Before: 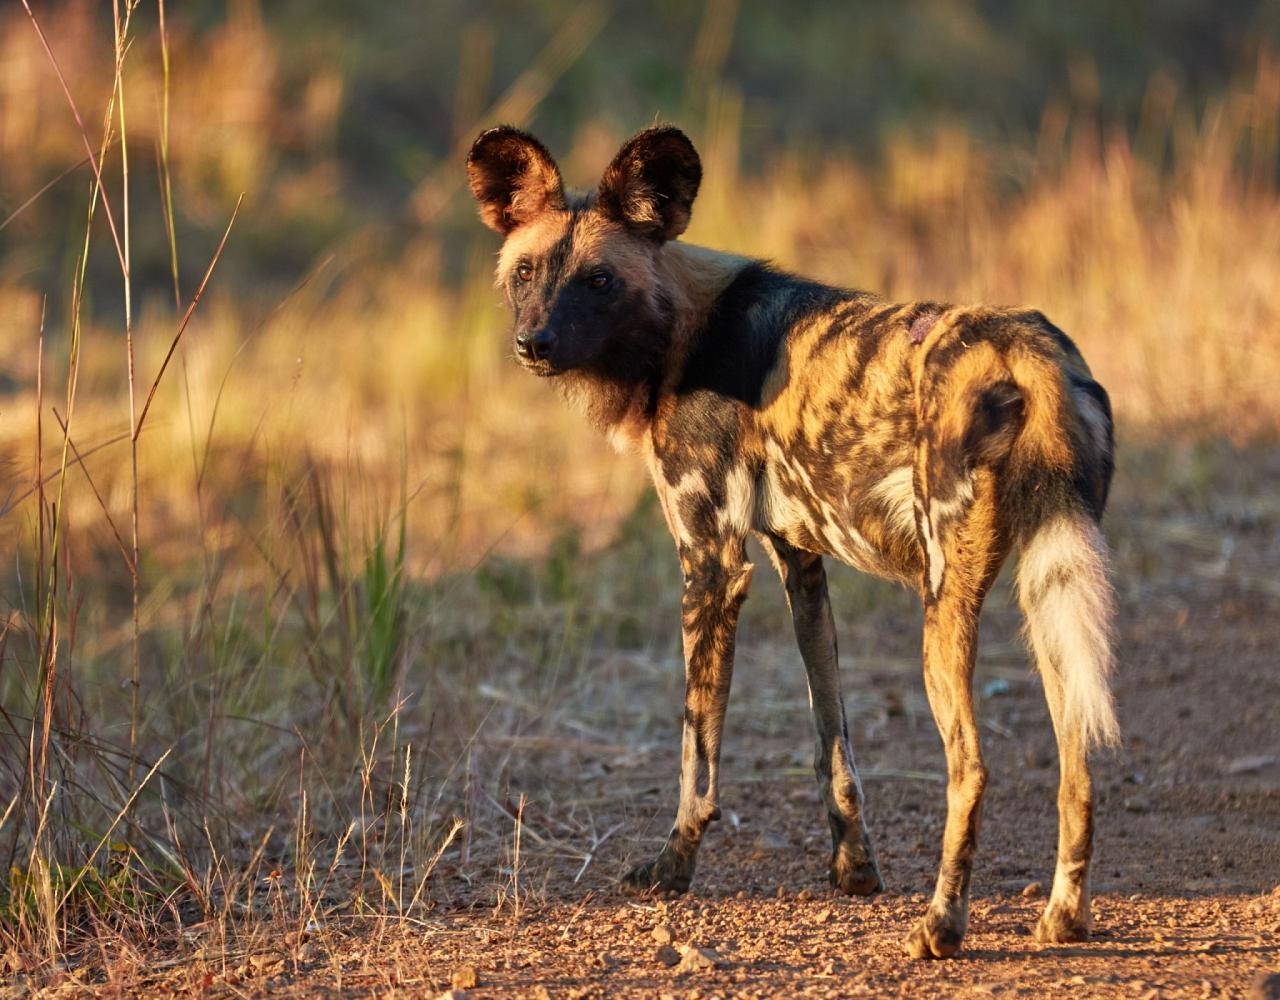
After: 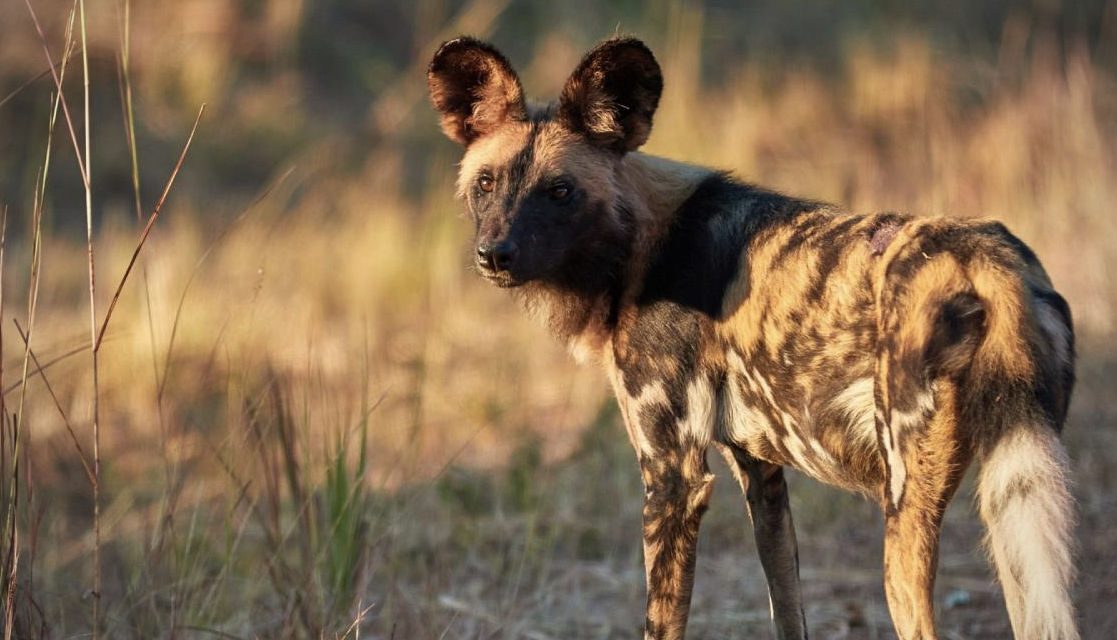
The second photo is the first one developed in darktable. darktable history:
vignetting: on, module defaults
crop: left 3.09%, top 8.989%, right 9.625%, bottom 26.928%
color correction: highlights b* 0.046, saturation 0.77
